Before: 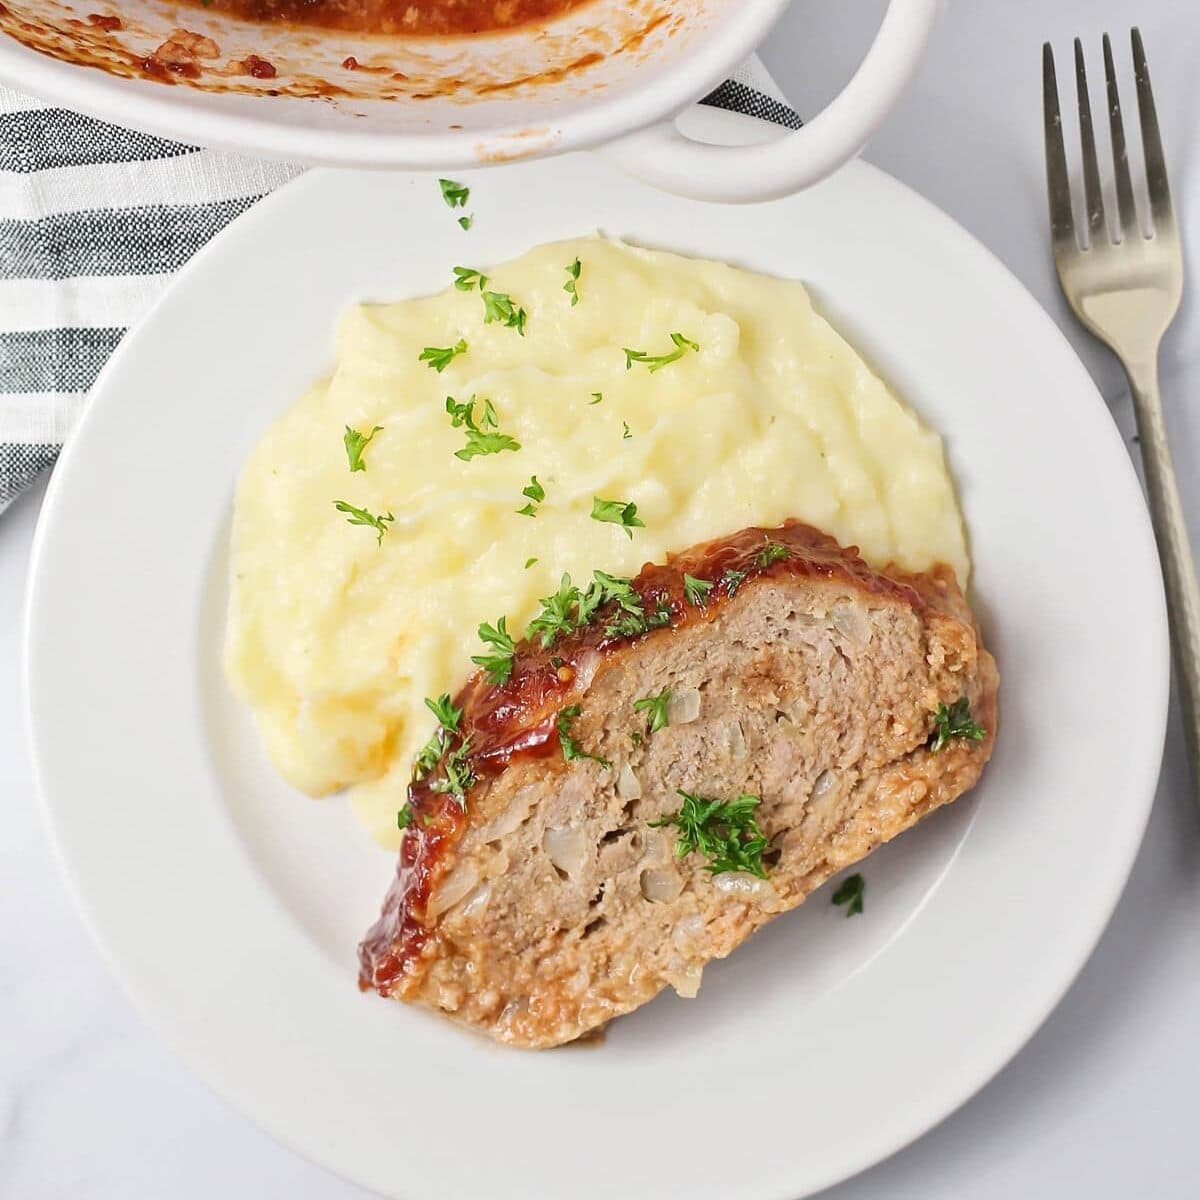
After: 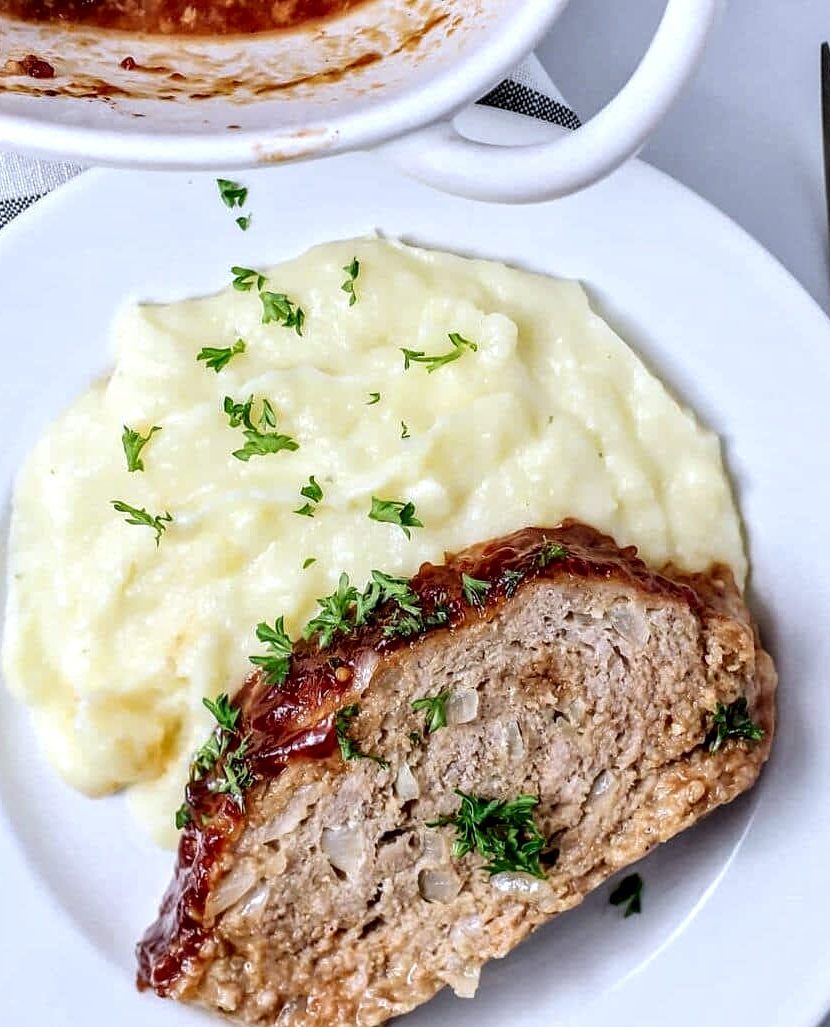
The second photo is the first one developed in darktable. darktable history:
color calibration: illuminant custom, x 0.371, y 0.382, temperature 4283.55 K
local contrast: highlights 19%, detail 185%
crop: left 18.53%, right 12.278%, bottom 14.404%
